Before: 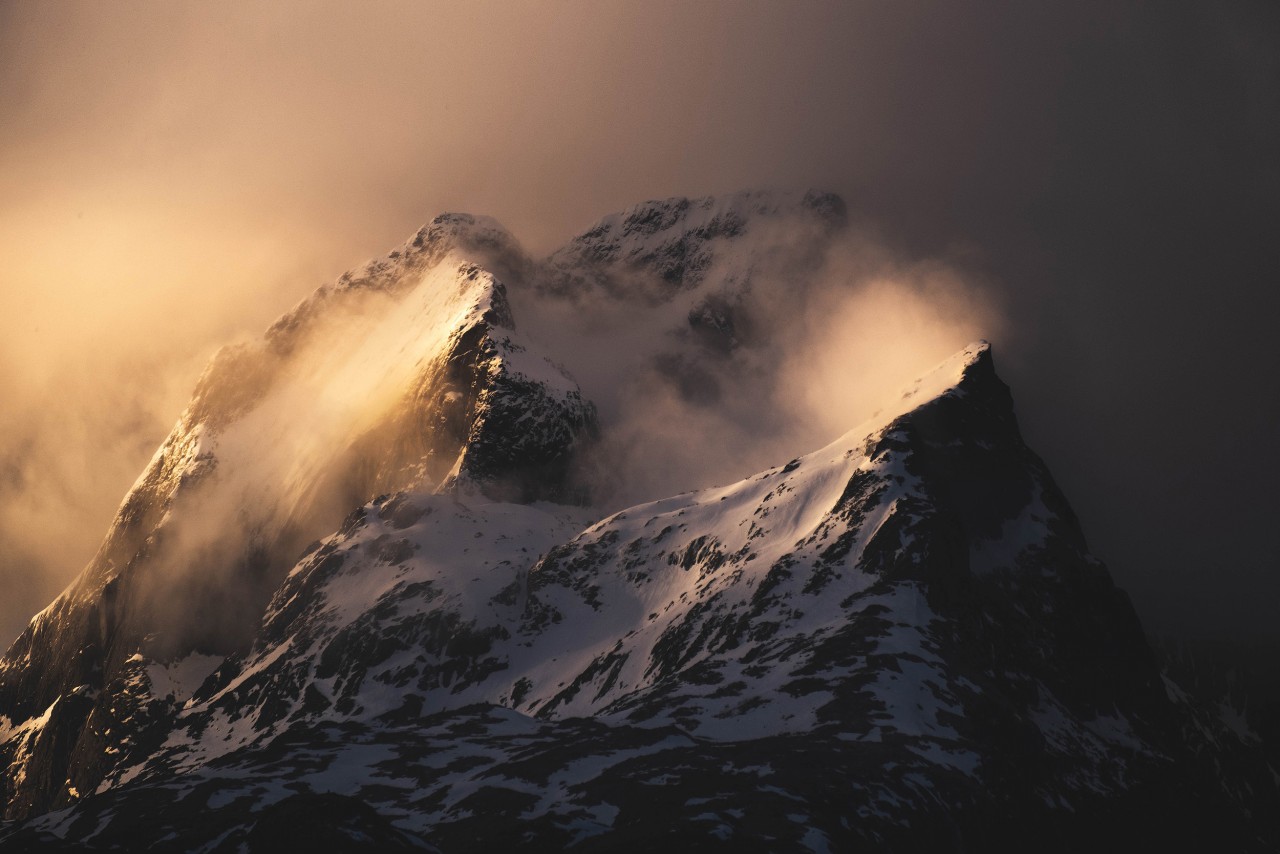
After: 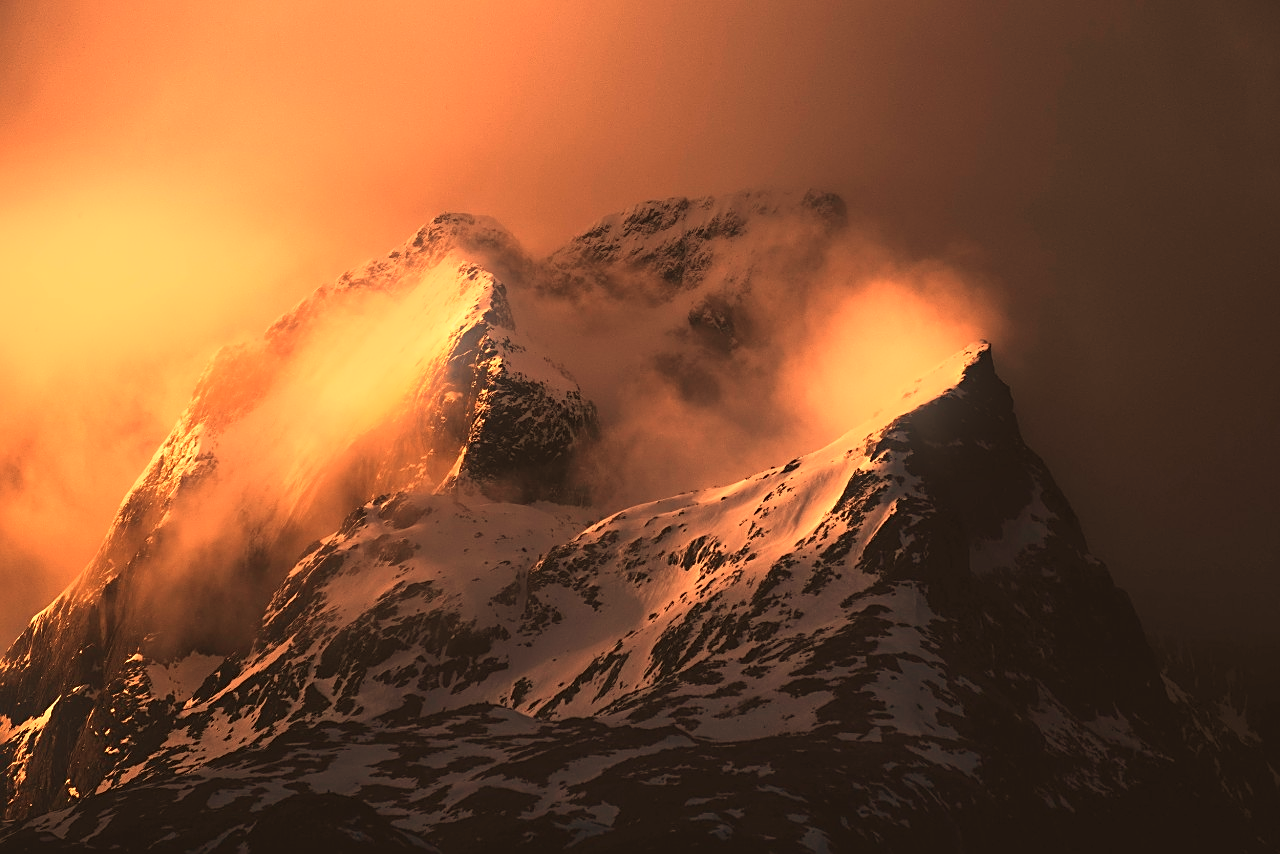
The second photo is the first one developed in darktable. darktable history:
sharpen: on, module defaults
bloom: size 9%, threshold 100%, strength 7%
white balance: red 1.467, blue 0.684
